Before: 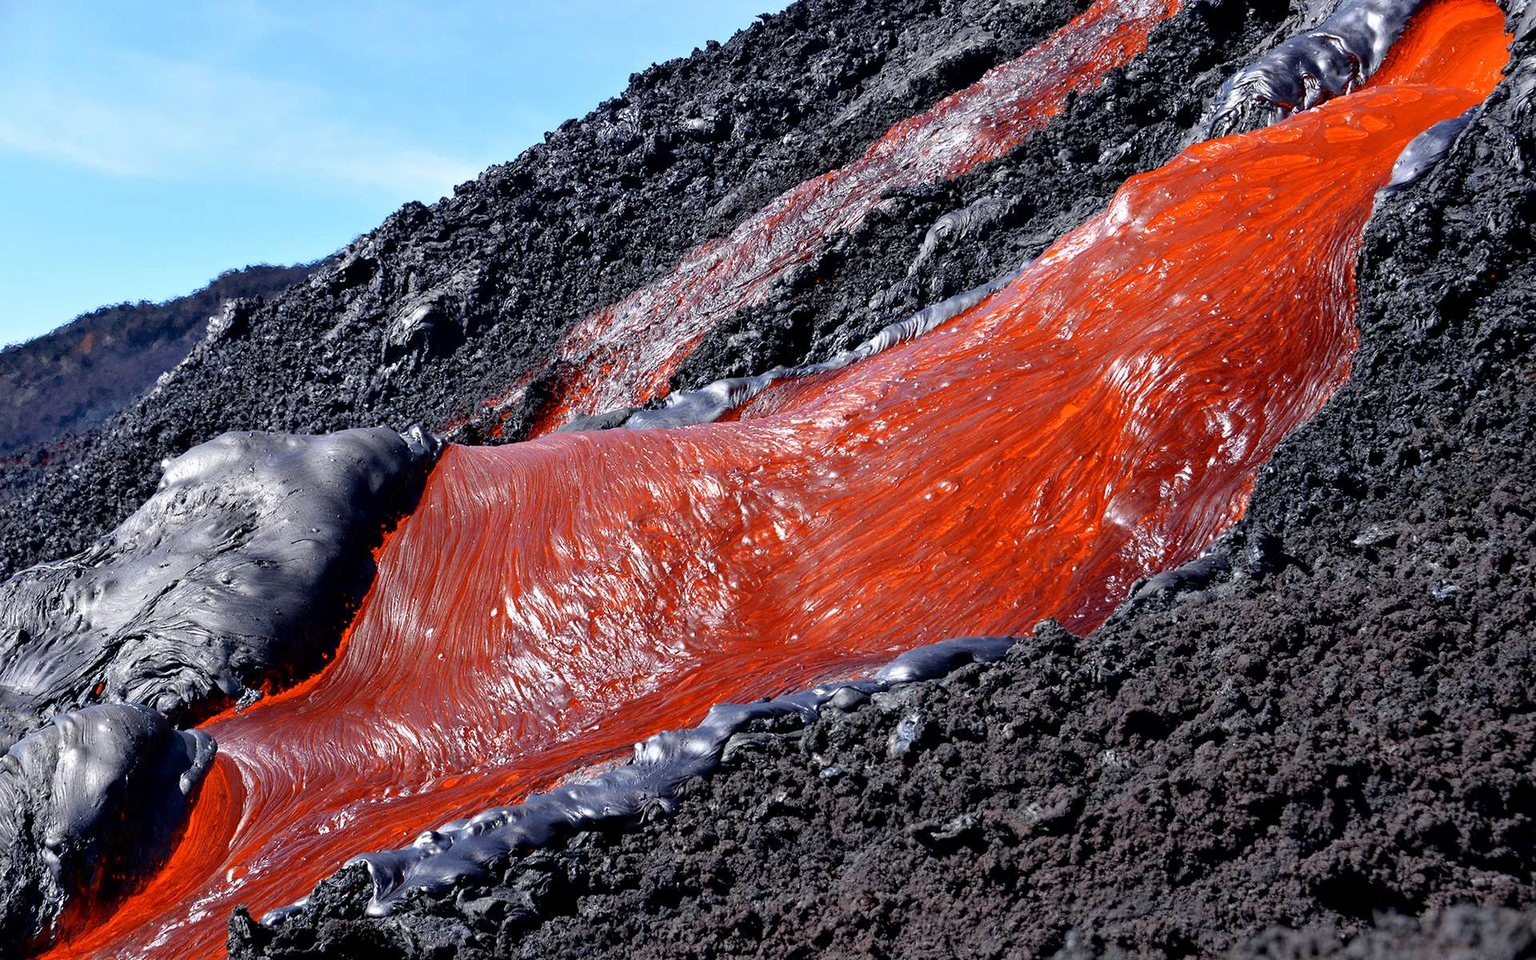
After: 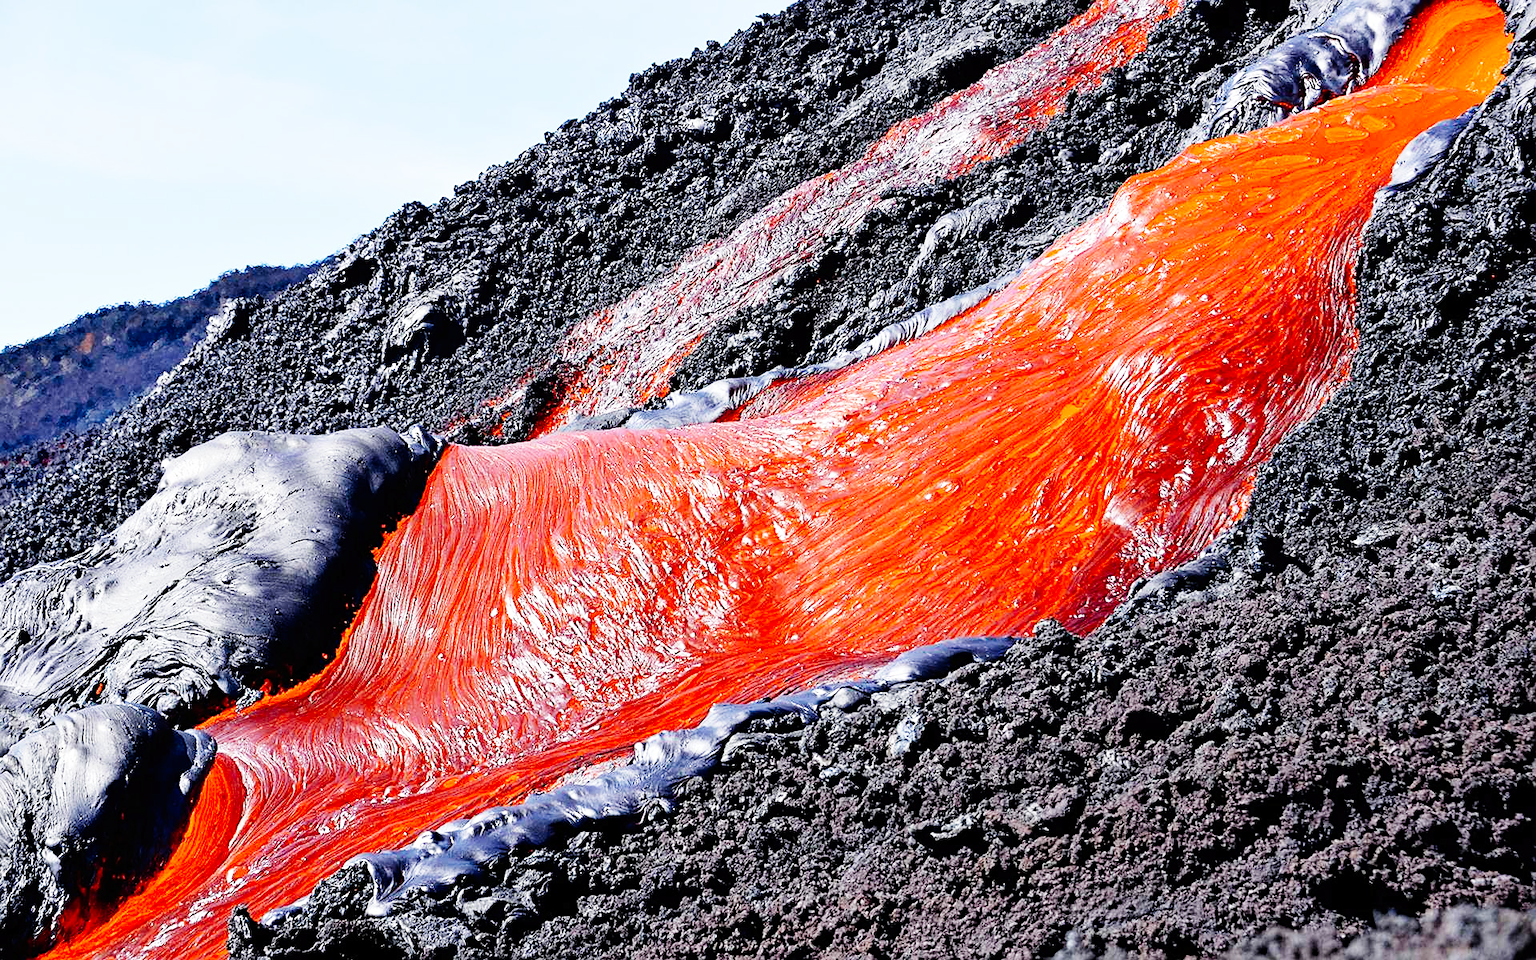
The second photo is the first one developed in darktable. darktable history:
sharpen: on, module defaults
base curve: curves: ch0 [(0, 0) (0, 0.001) (0.001, 0.001) (0.004, 0.002) (0.007, 0.004) (0.015, 0.013) (0.033, 0.045) (0.052, 0.096) (0.075, 0.17) (0.099, 0.241) (0.163, 0.42) (0.219, 0.55) (0.259, 0.616) (0.327, 0.722) (0.365, 0.765) (0.522, 0.873) (0.547, 0.881) (0.689, 0.919) (0.826, 0.952) (1, 1)], preserve colors none
